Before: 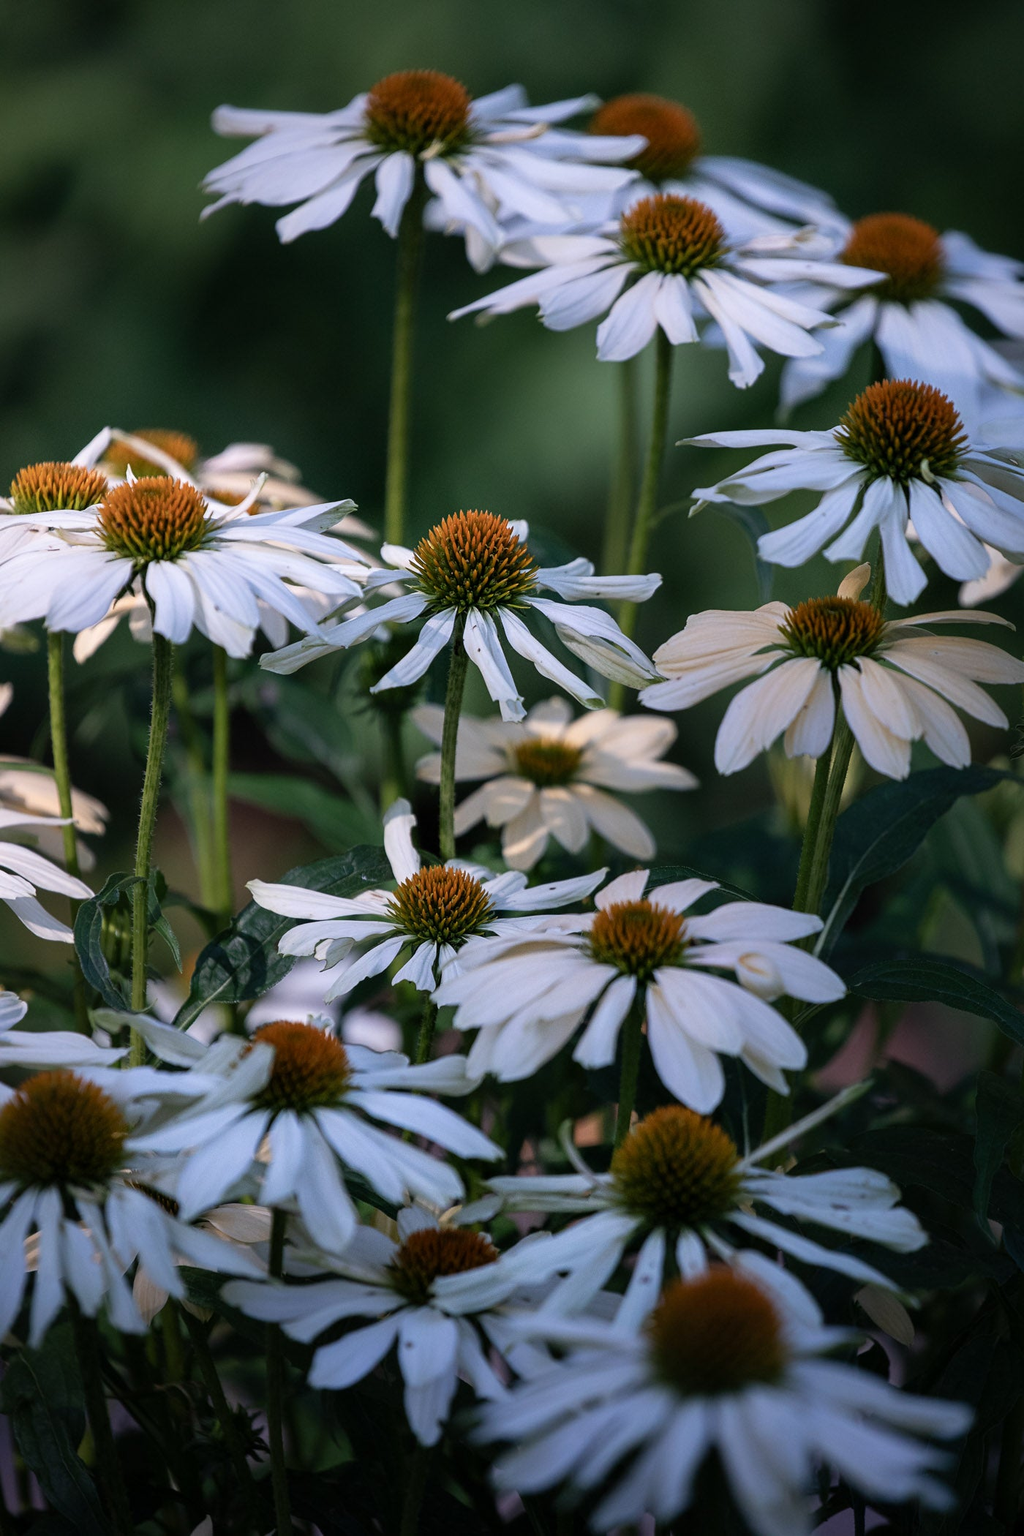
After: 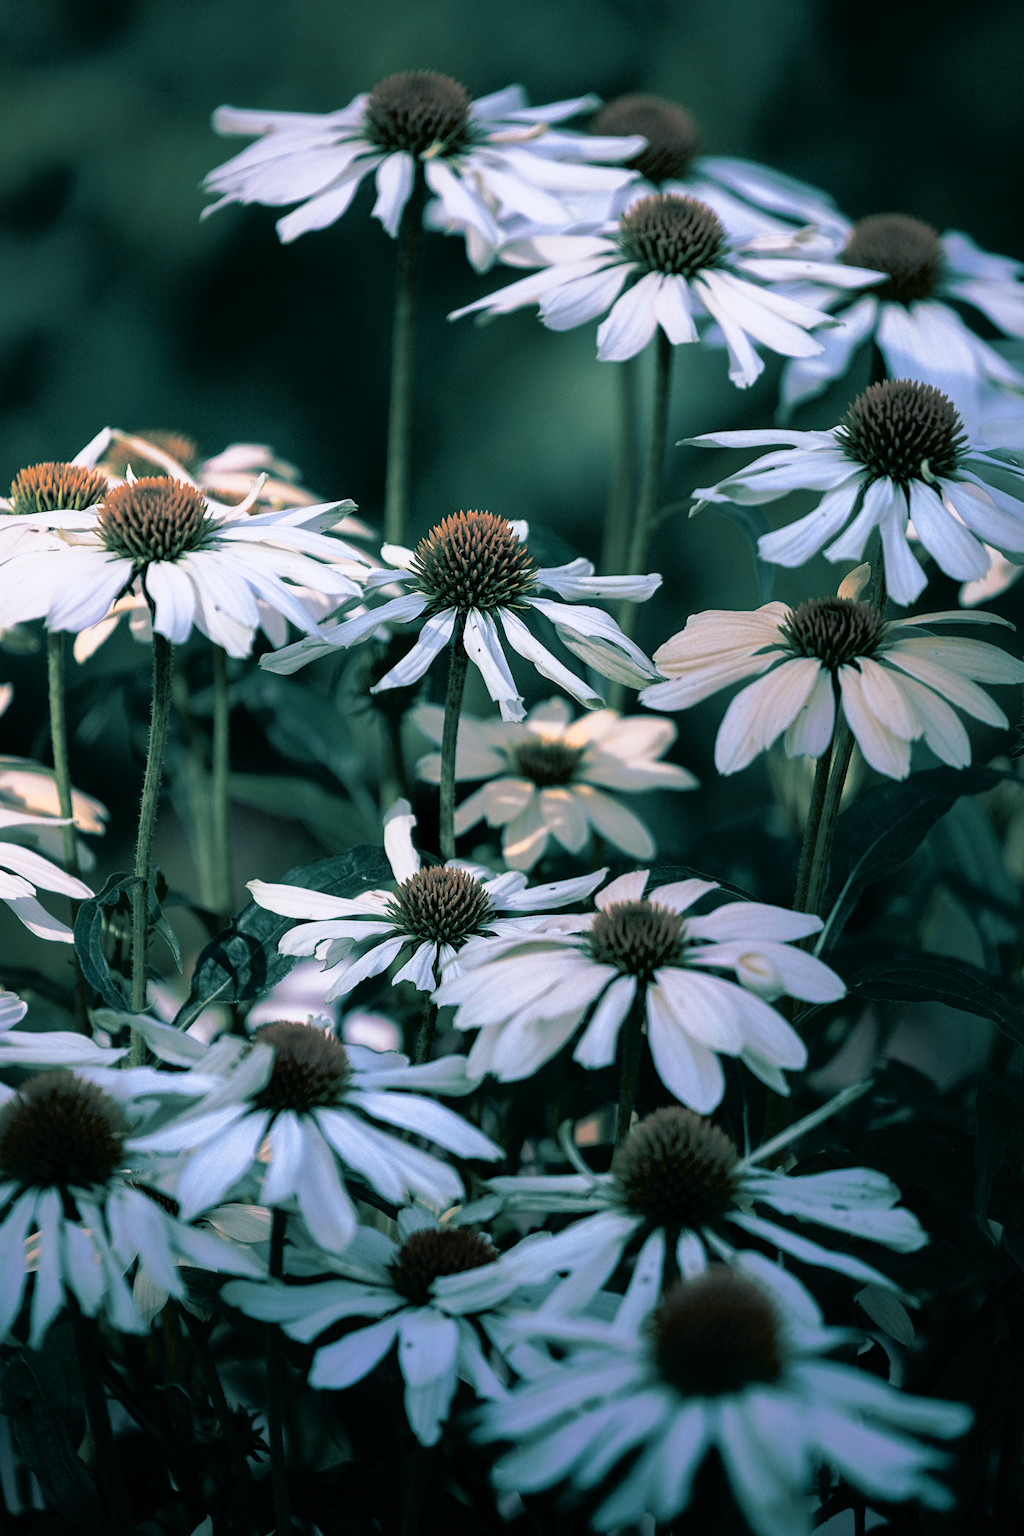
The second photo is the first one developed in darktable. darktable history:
split-toning: shadows › hue 183.6°, shadows › saturation 0.52, highlights › hue 0°, highlights › saturation 0
tone curve: curves: ch0 [(0, 0) (0.105, 0.068) (0.181, 0.185) (0.28, 0.291) (0.384, 0.404) (0.485, 0.531) (0.638, 0.681) (0.795, 0.879) (1, 0.977)]; ch1 [(0, 0) (0.161, 0.092) (0.35, 0.33) (0.379, 0.401) (0.456, 0.469) (0.504, 0.5) (0.512, 0.514) (0.58, 0.597) (0.635, 0.646) (1, 1)]; ch2 [(0, 0) (0.371, 0.362) (0.437, 0.437) (0.5, 0.5) (0.53, 0.523) (0.56, 0.58) (0.622, 0.606) (1, 1)], color space Lab, independent channels, preserve colors none
